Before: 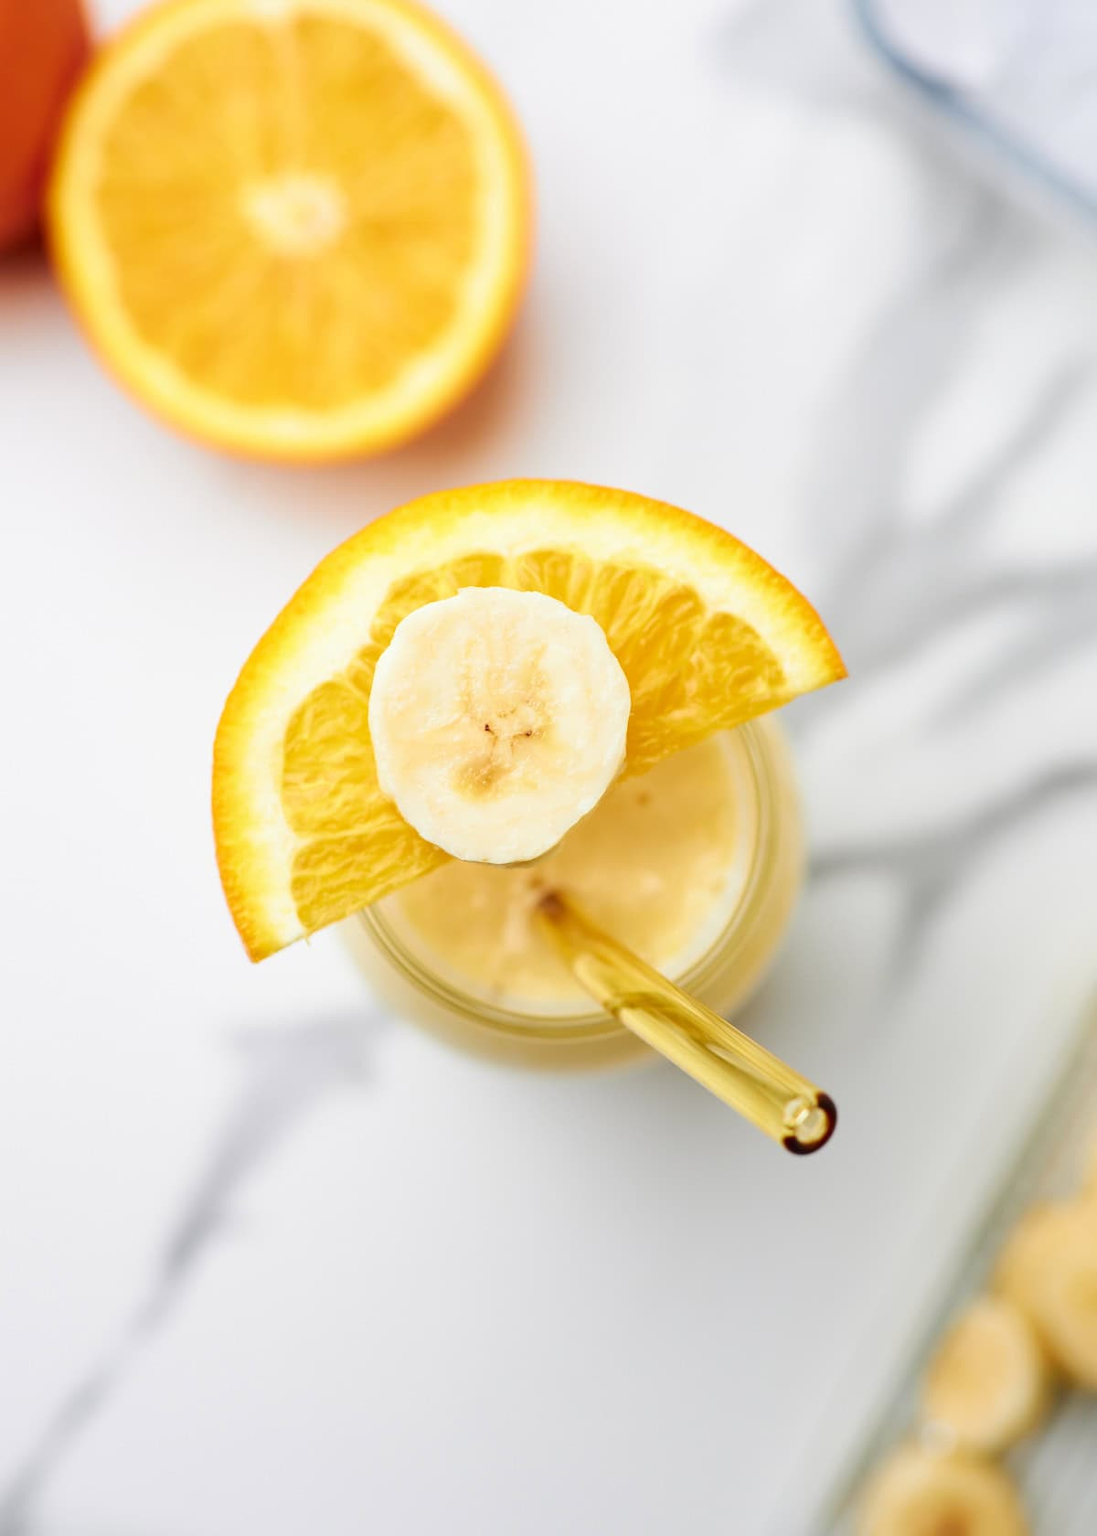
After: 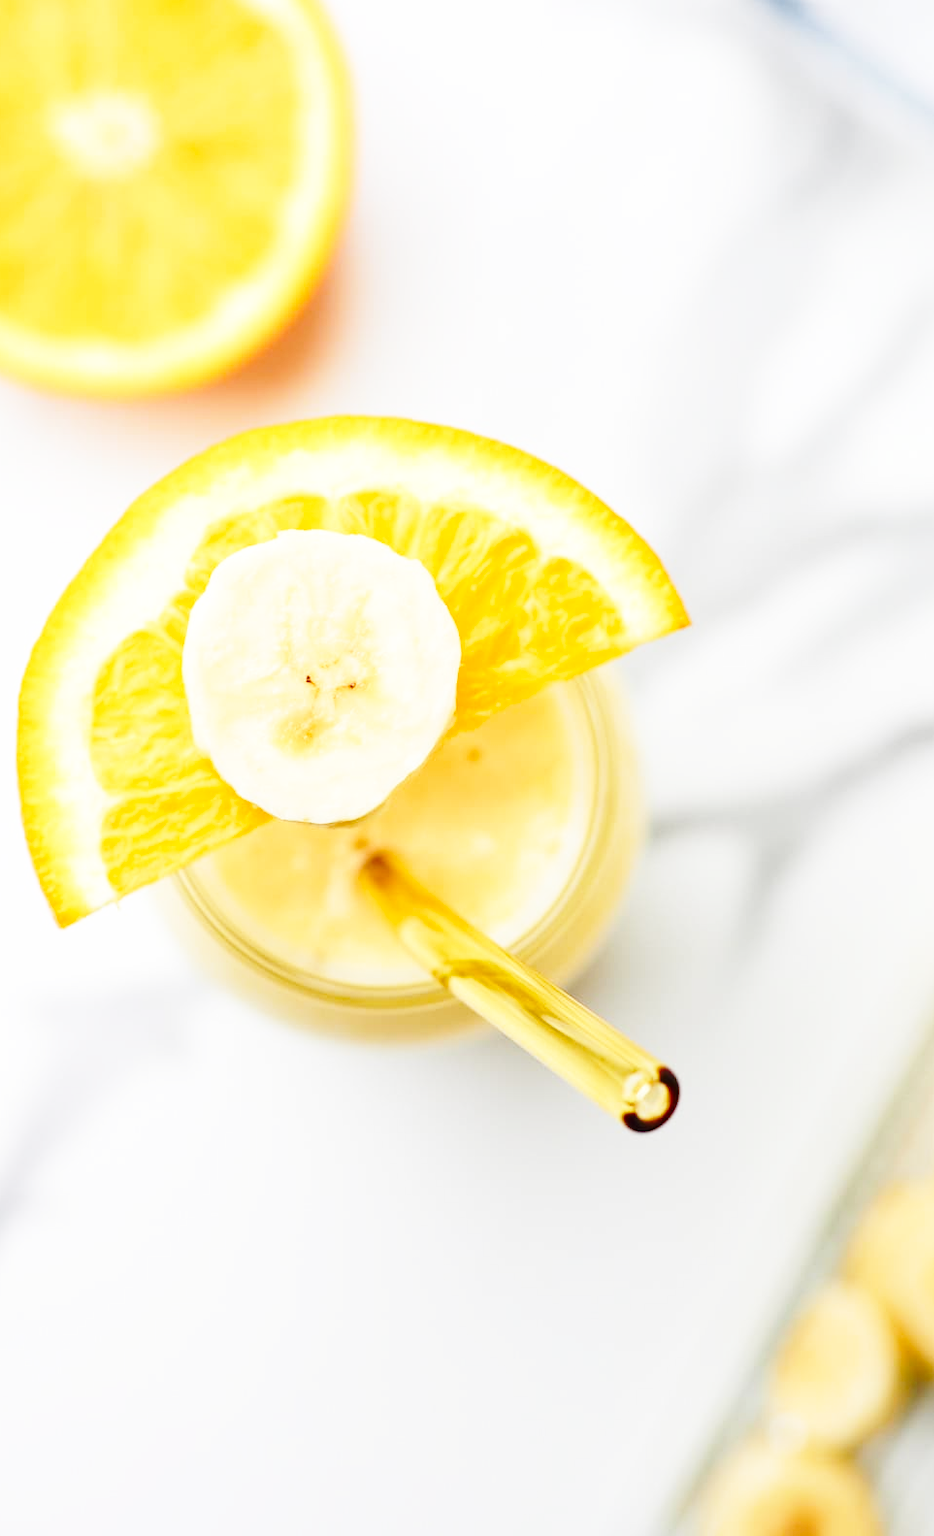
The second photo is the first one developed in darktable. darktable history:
base curve: curves: ch0 [(0, 0) (0.036, 0.037) (0.121, 0.228) (0.46, 0.76) (0.859, 0.983) (1, 1)], preserve colors none
crop and rotate: left 17.959%, top 5.771%, right 1.742%
